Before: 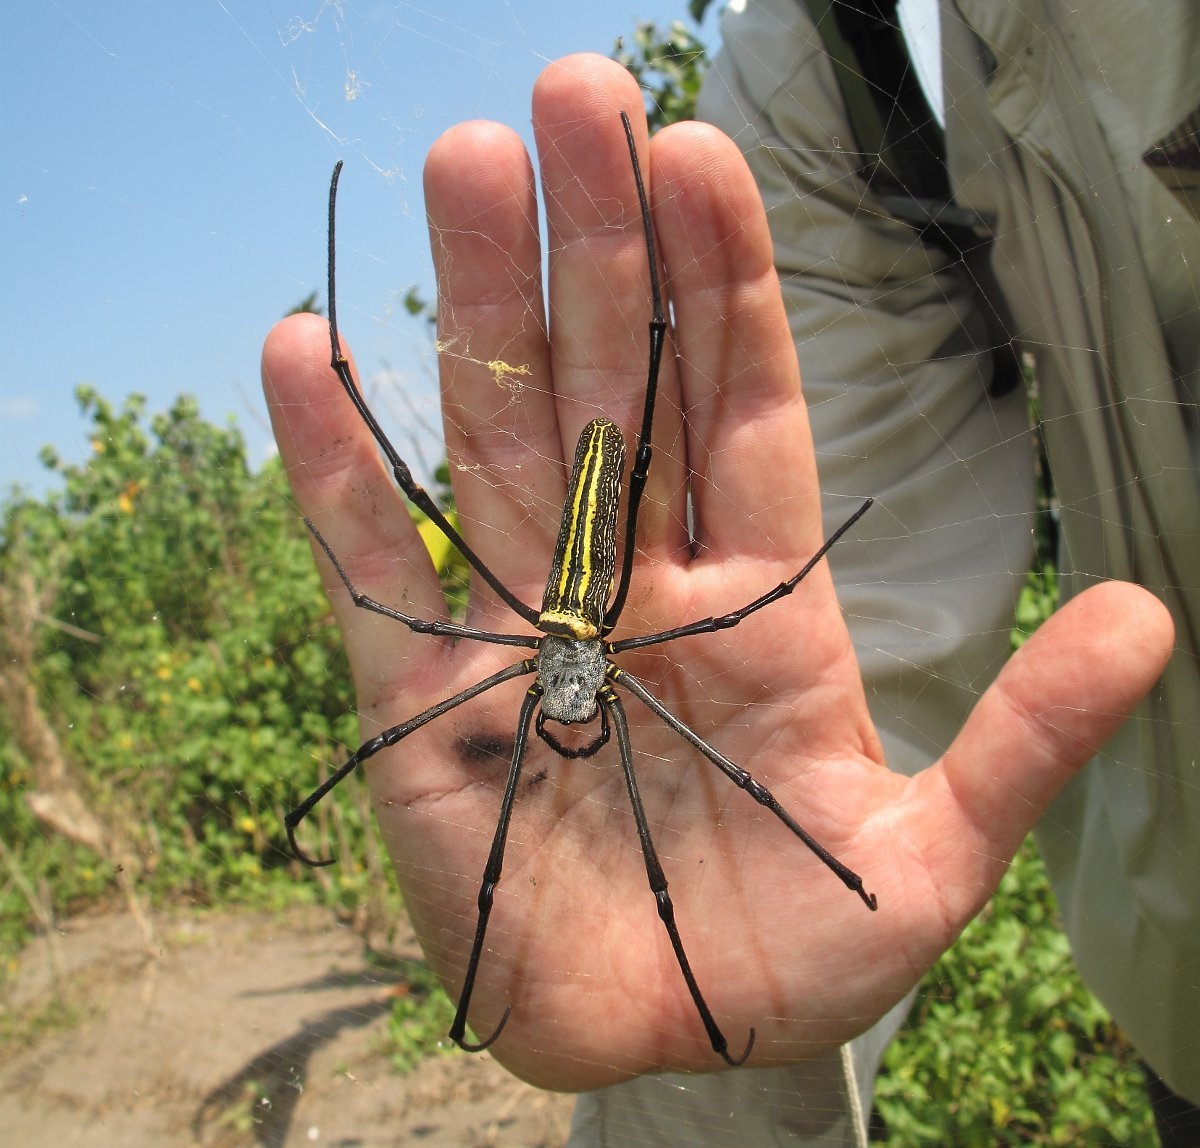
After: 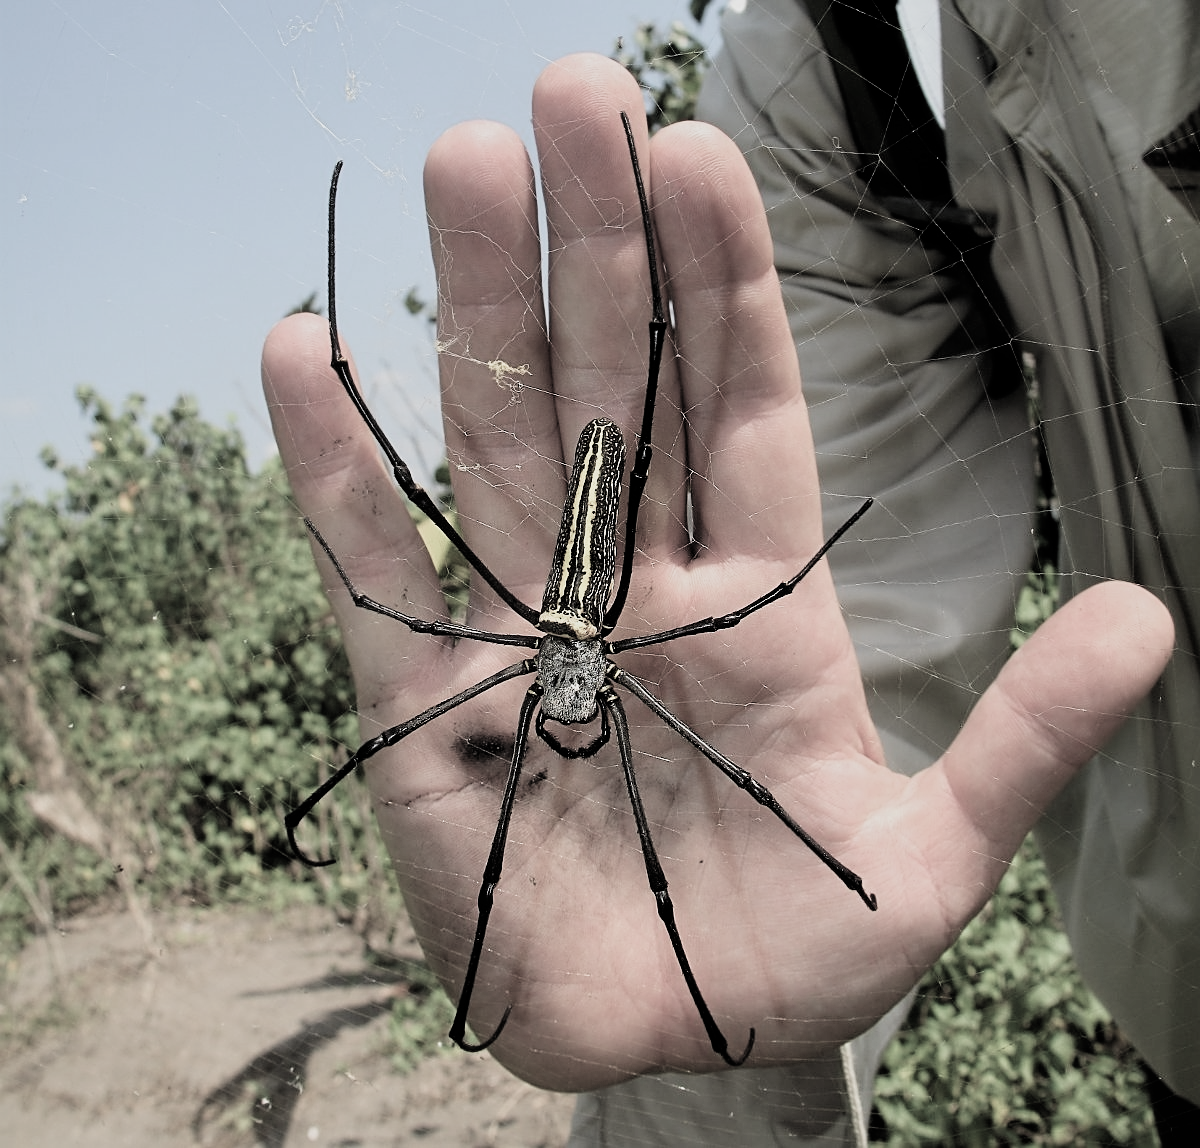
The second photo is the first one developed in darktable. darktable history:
sharpen: on, module defaults
filmic rgb: black relative exposure -5 EV, white relative exposure 3.98 EV, hardness 2.89, contrast 1.301, highlights saturation mix -28.55%, color science v4 (2020)
